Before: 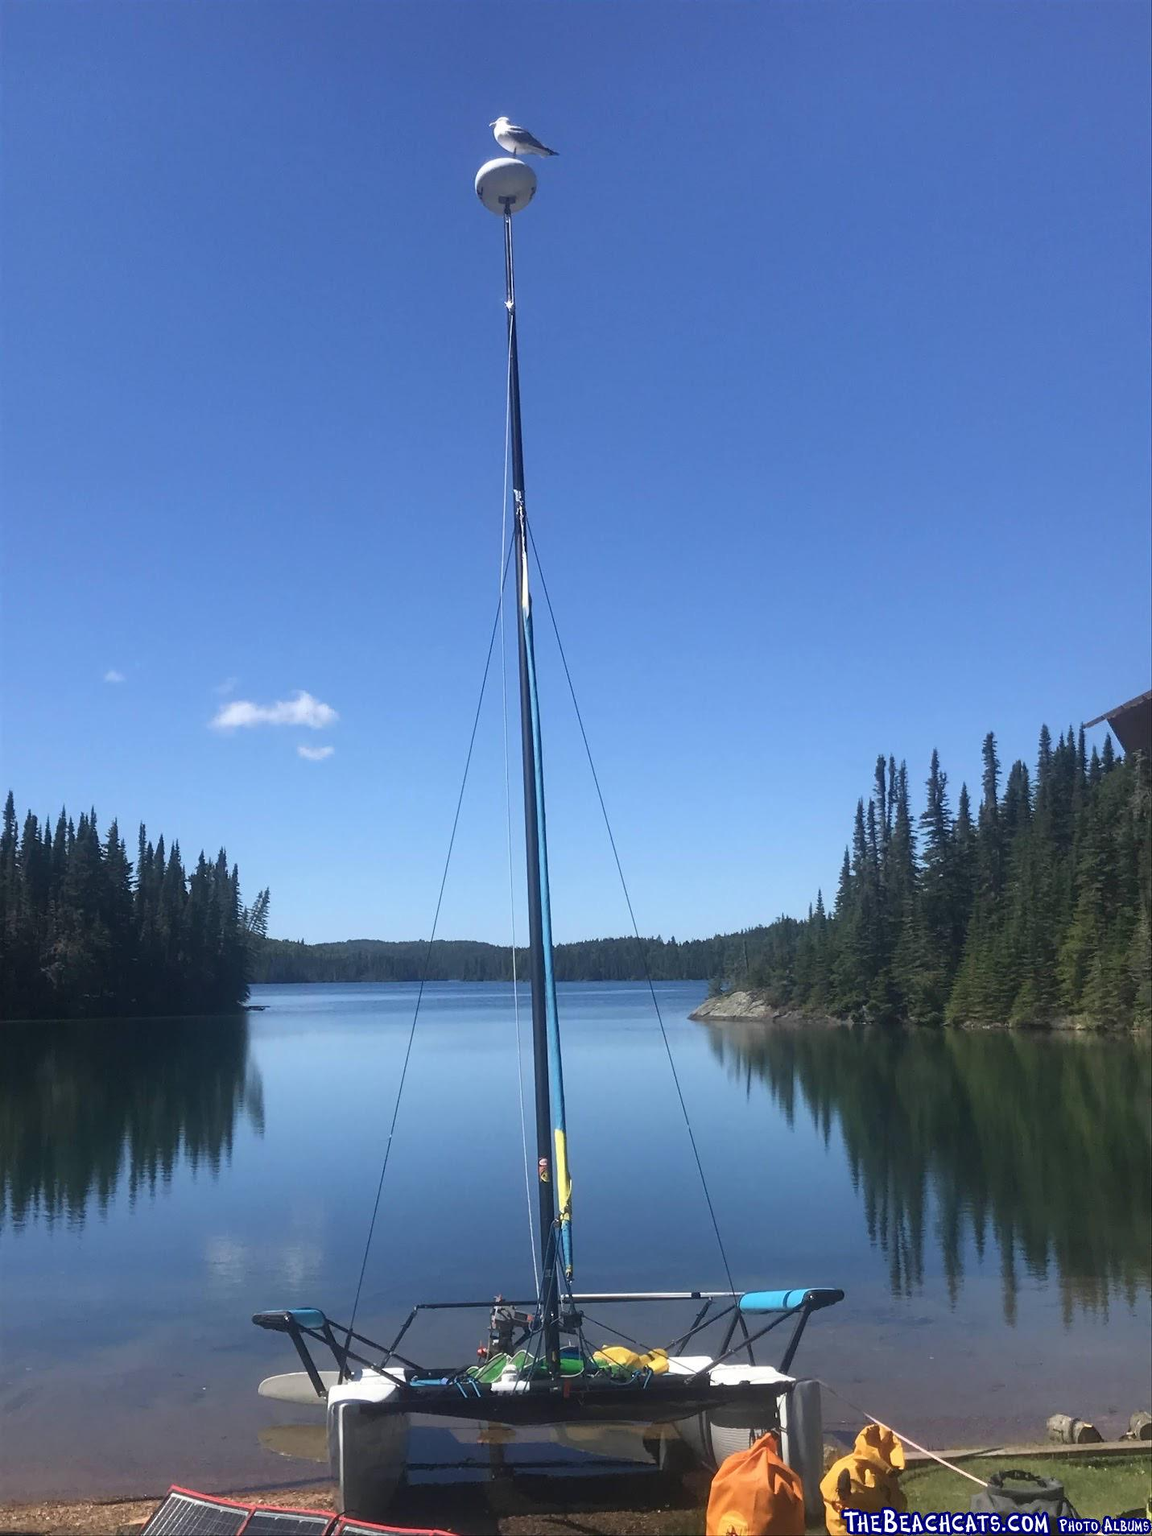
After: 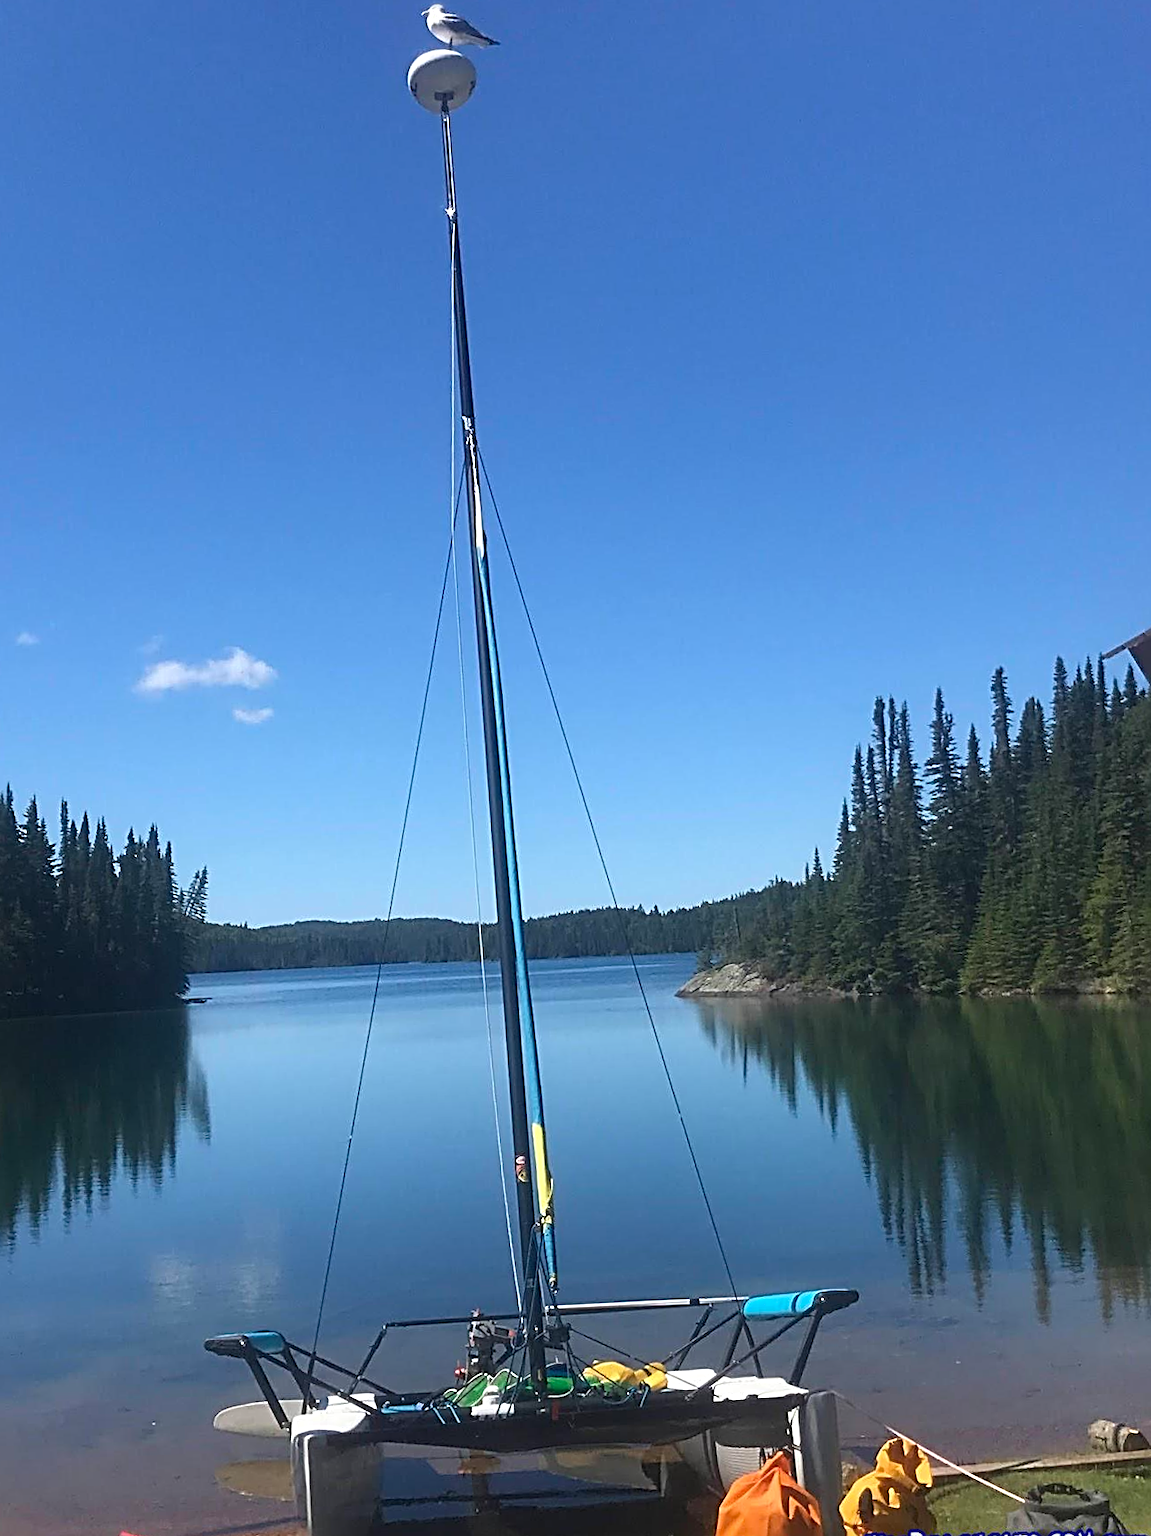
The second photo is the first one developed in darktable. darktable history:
sharpen: radius 3.025, amount 0.757
crop and rotate: angle 1.96°, left 5.673%, top 5.673%
